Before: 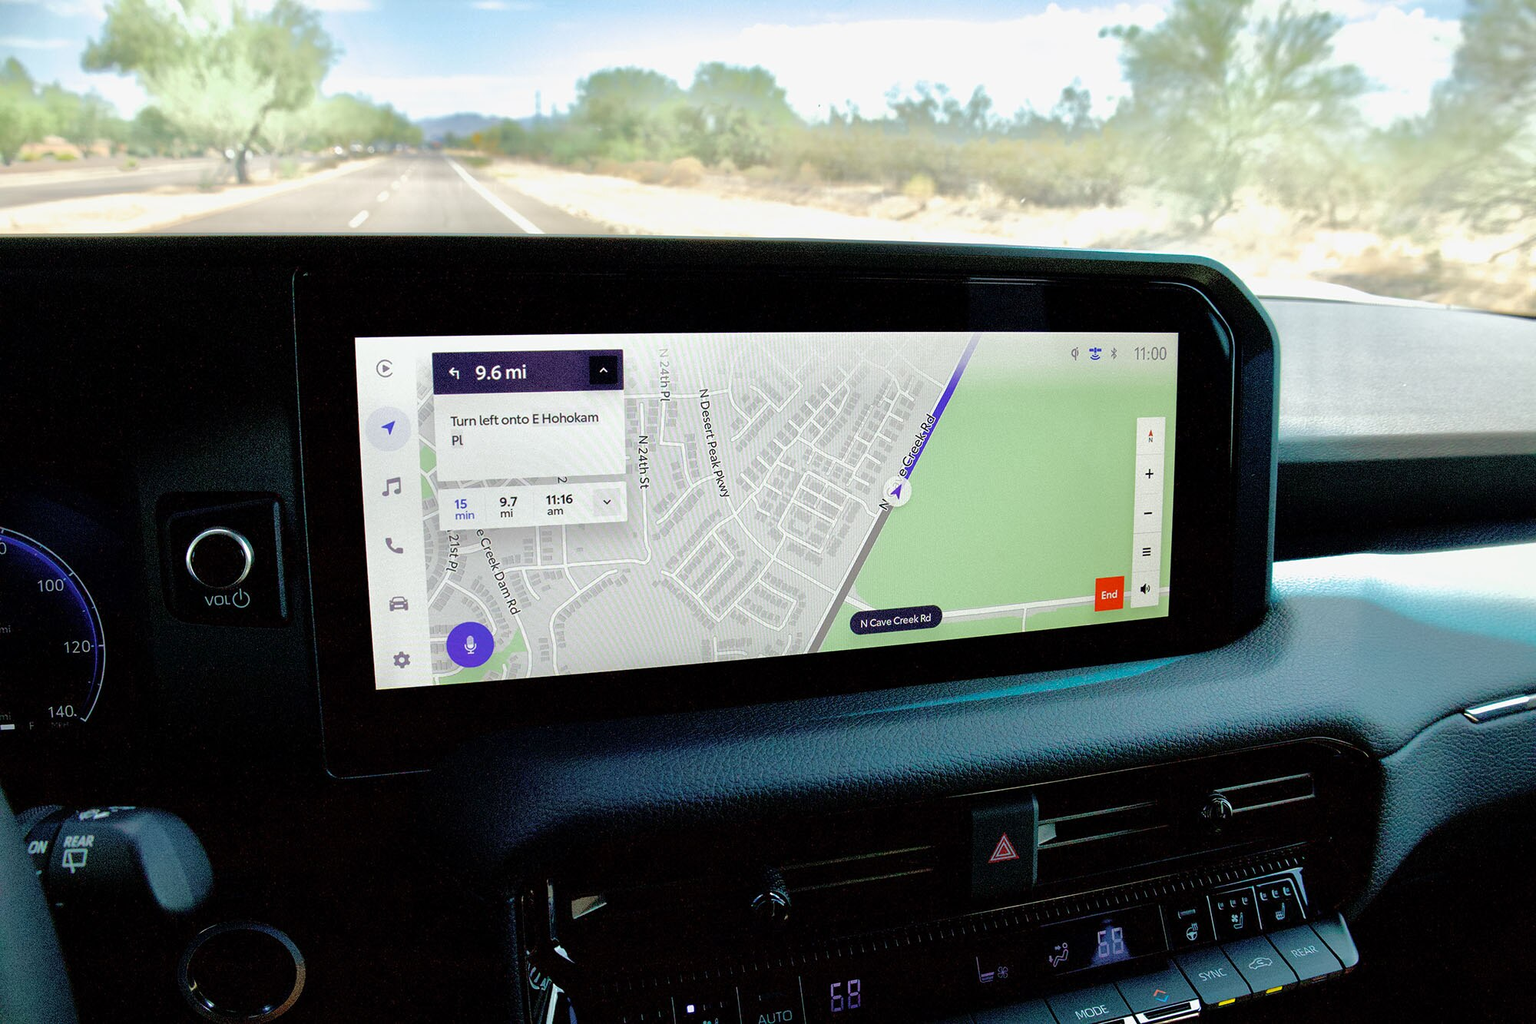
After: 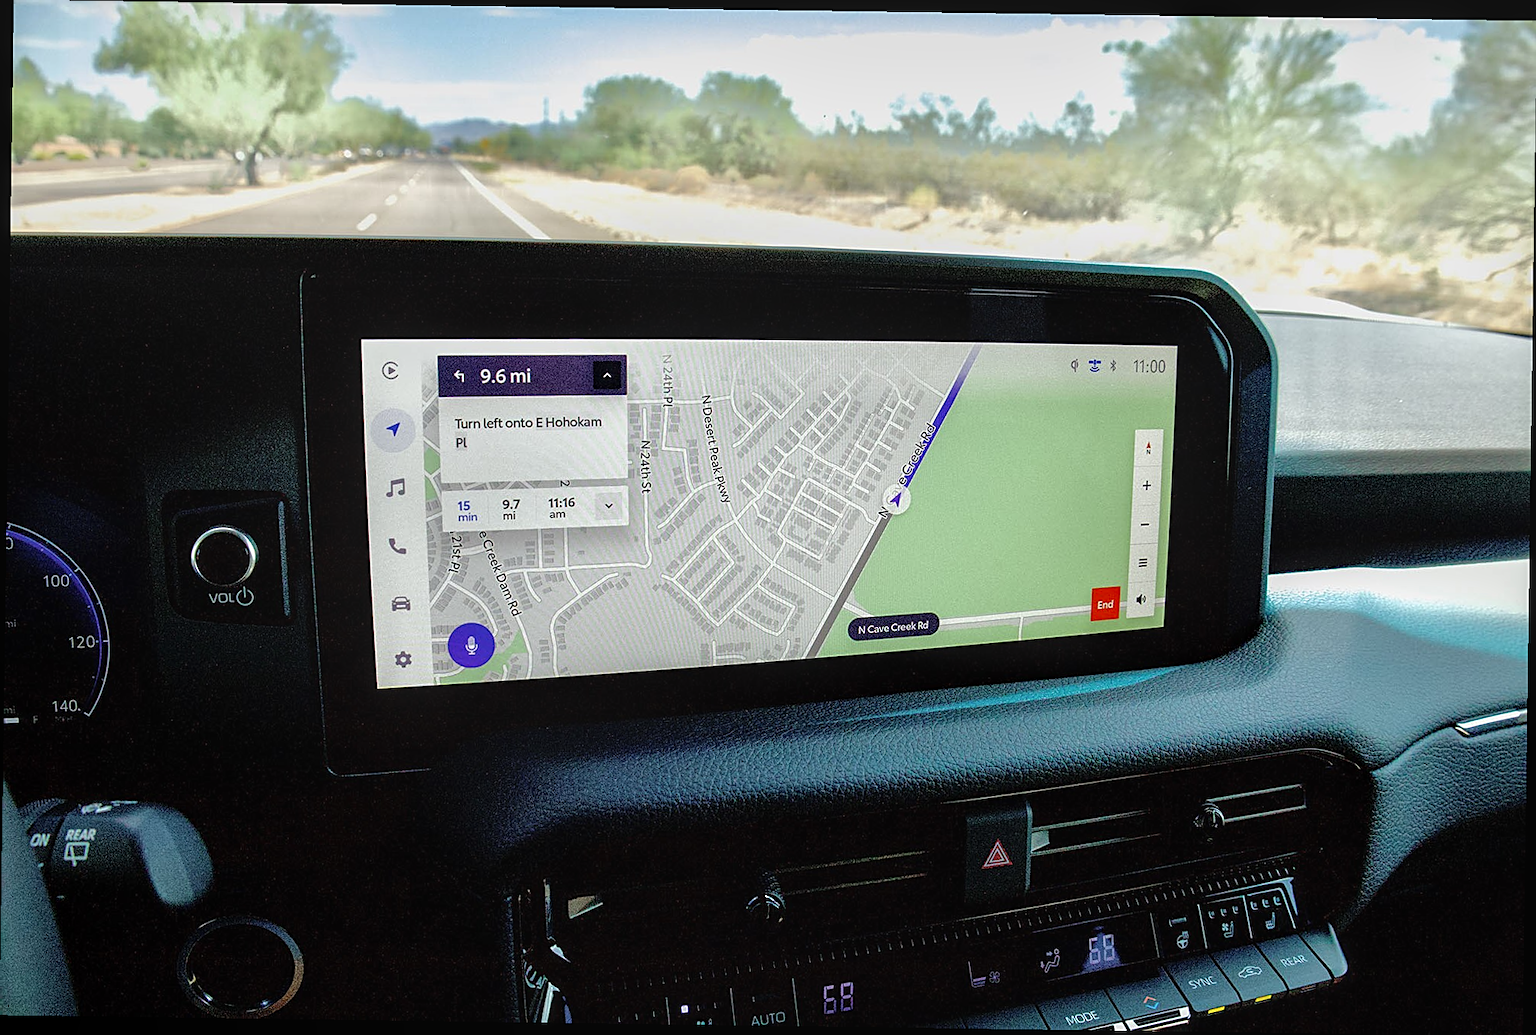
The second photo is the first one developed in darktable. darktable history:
rotate and perspective: rotation 0.8°, automatic cropping off
sharpen: on, module defaults
local contrast: detail 130%
